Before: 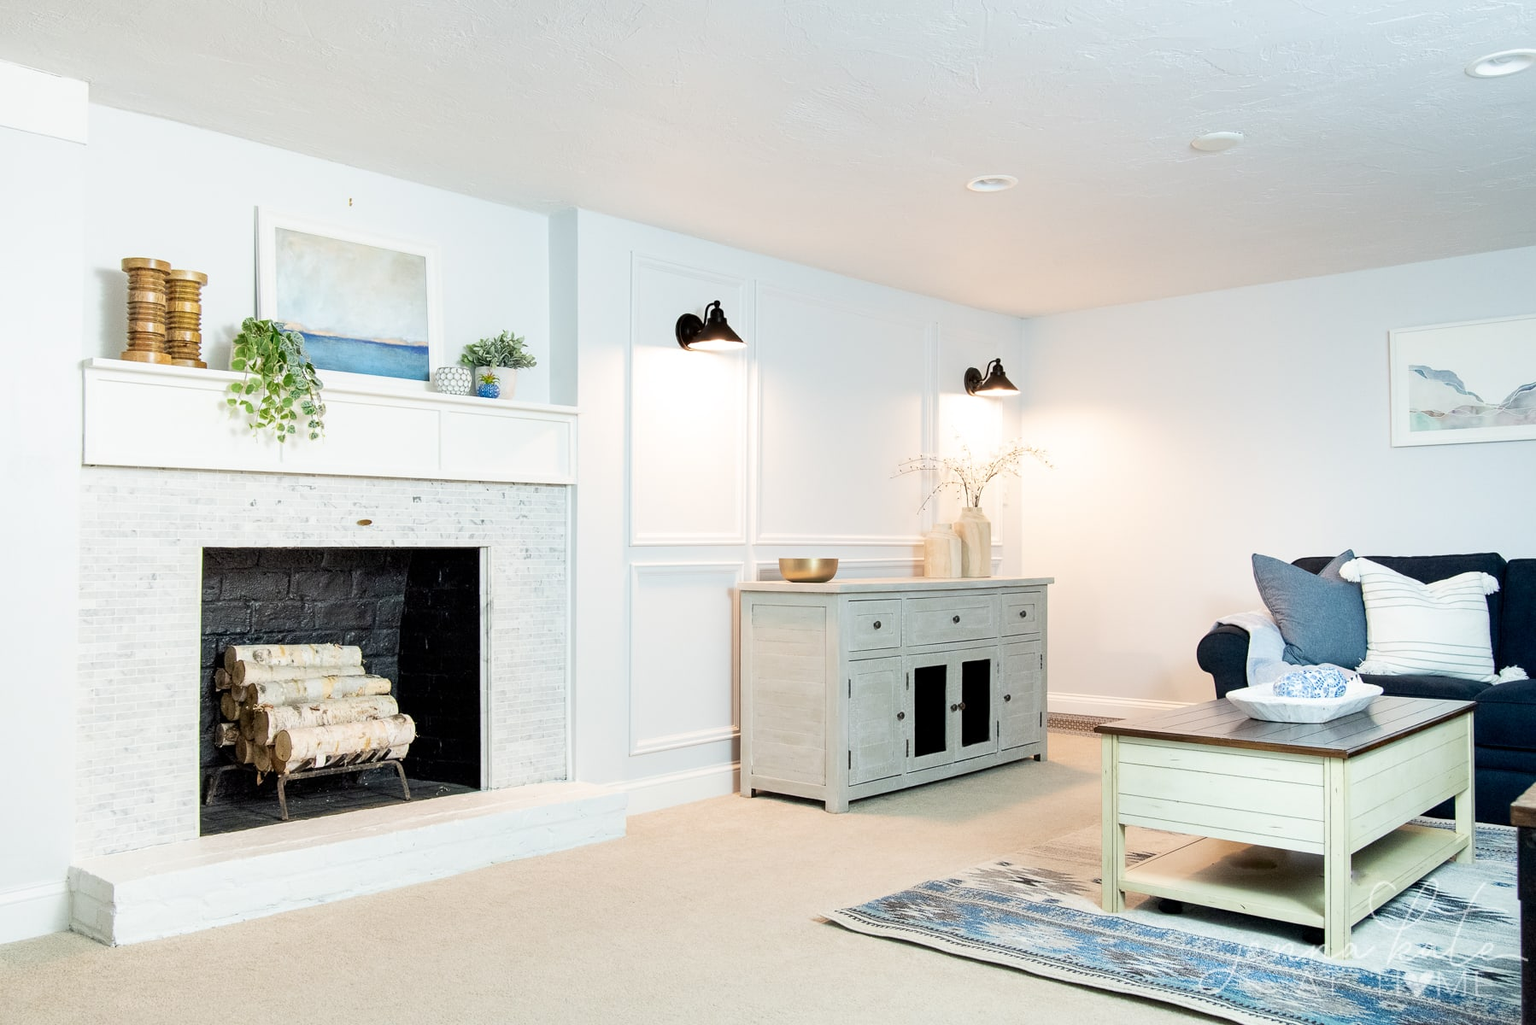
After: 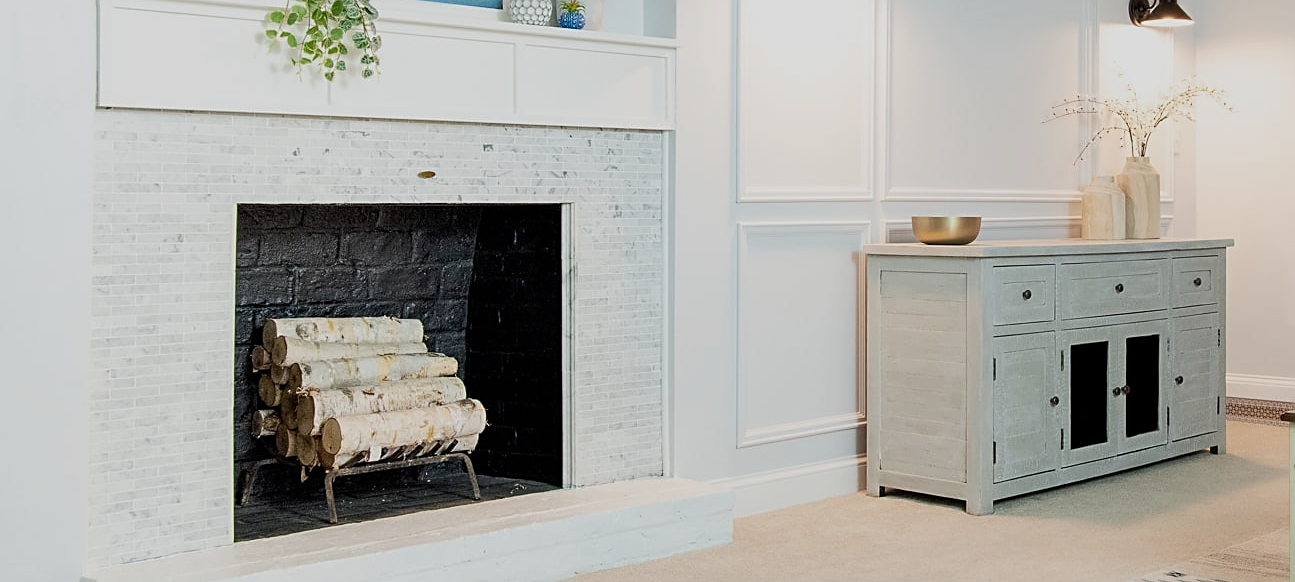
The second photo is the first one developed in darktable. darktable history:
exposure: exposure -0.492 EV, compensate highlight preservation false
sharpen: on, module defaults
crop: top 36.498%, right 27.964%, bottom 14.995%
